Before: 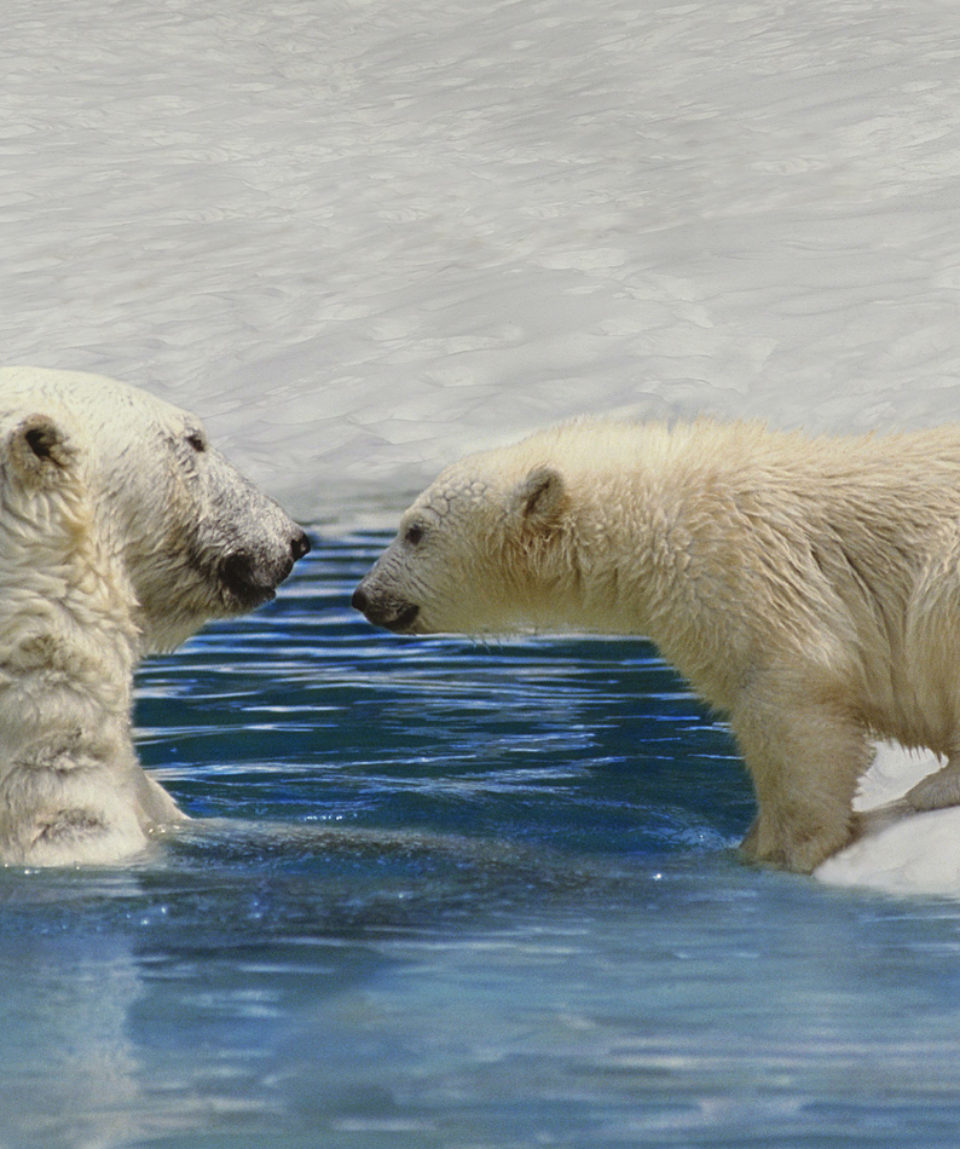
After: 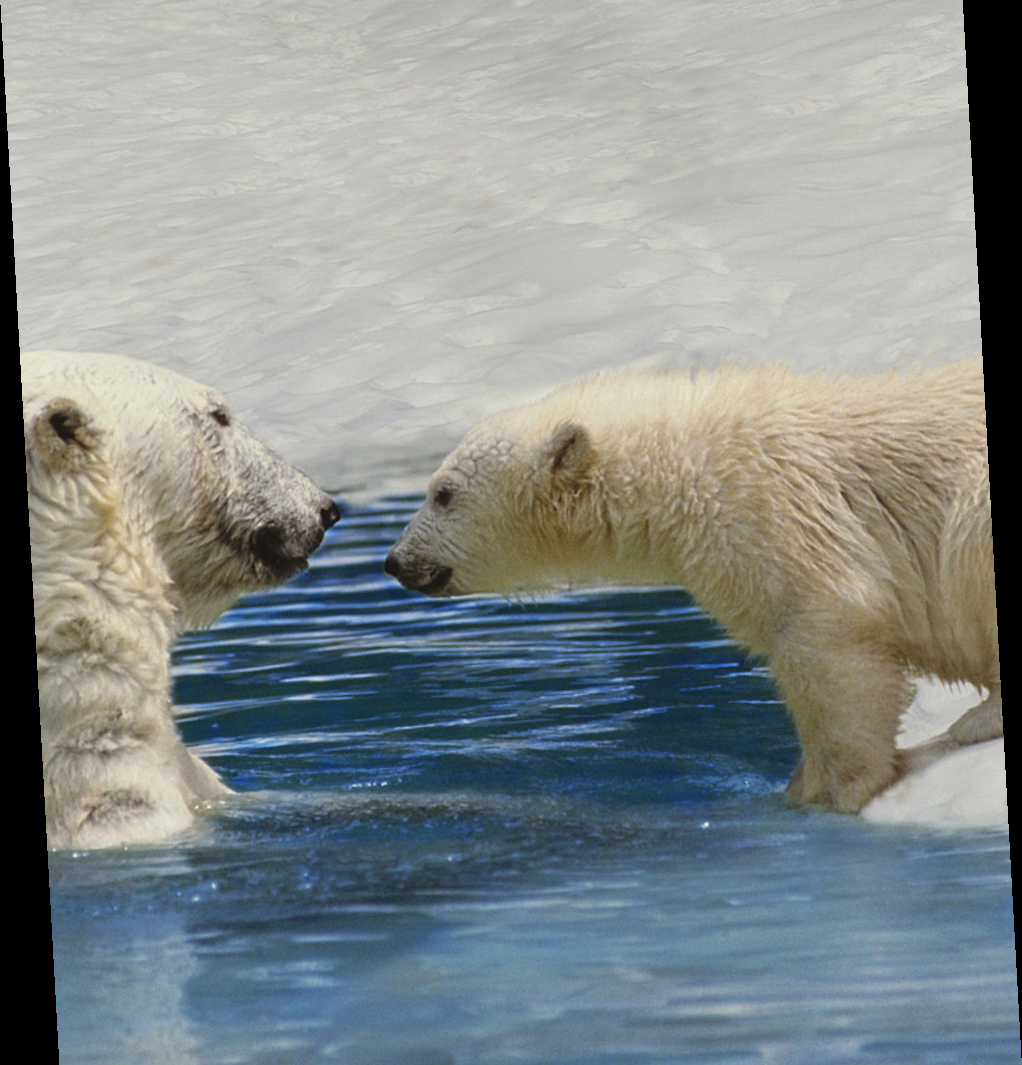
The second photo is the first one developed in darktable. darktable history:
crop and rotate: top 5.609%, bottom 5.609%
rotate and perspective: rotation -3.18°, automatic cropping off
